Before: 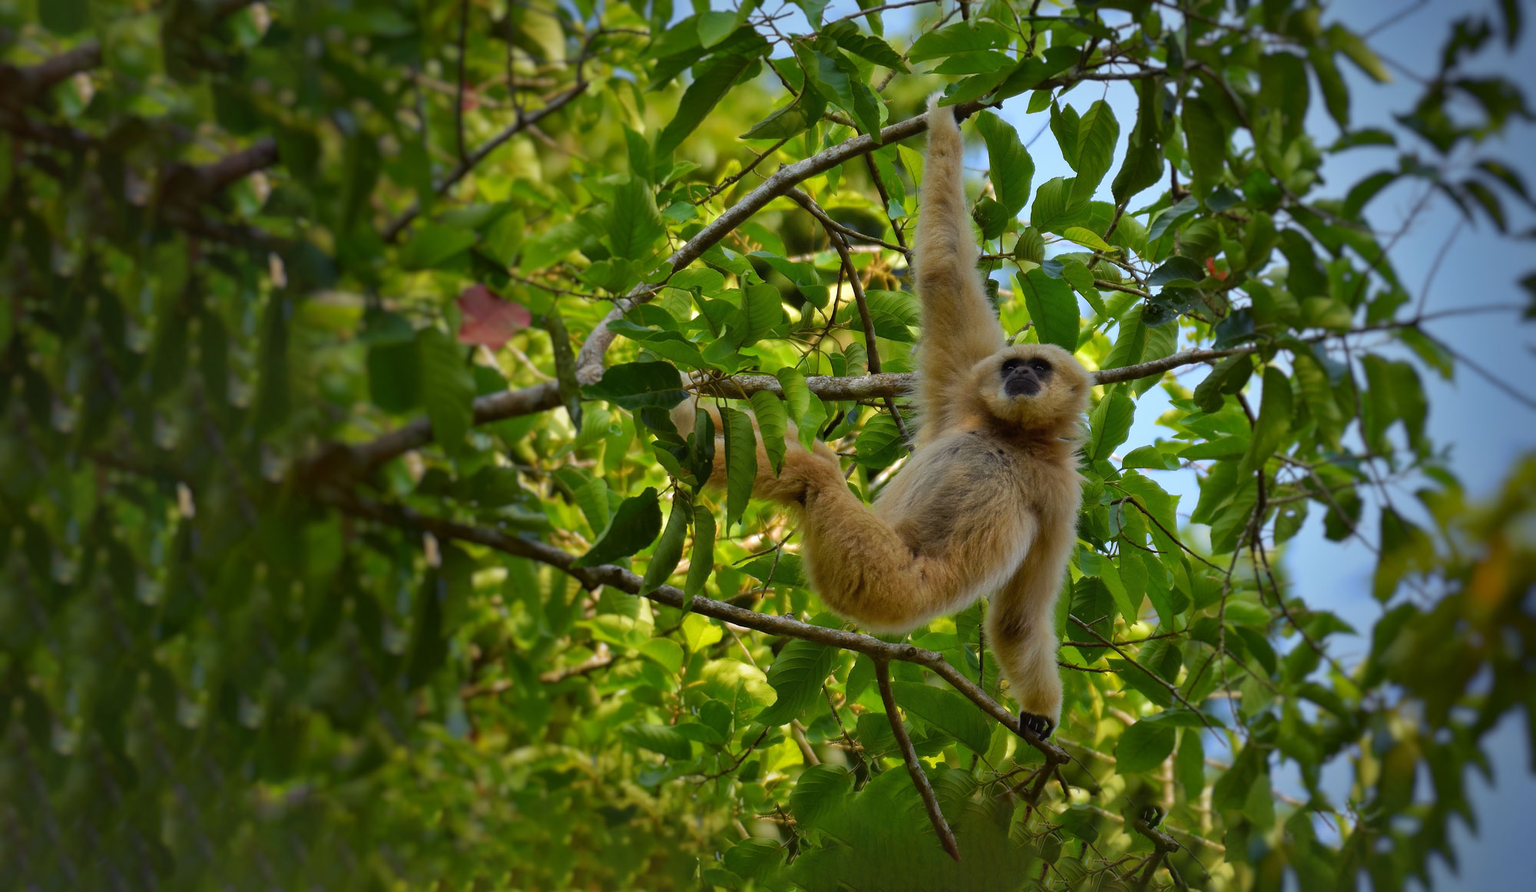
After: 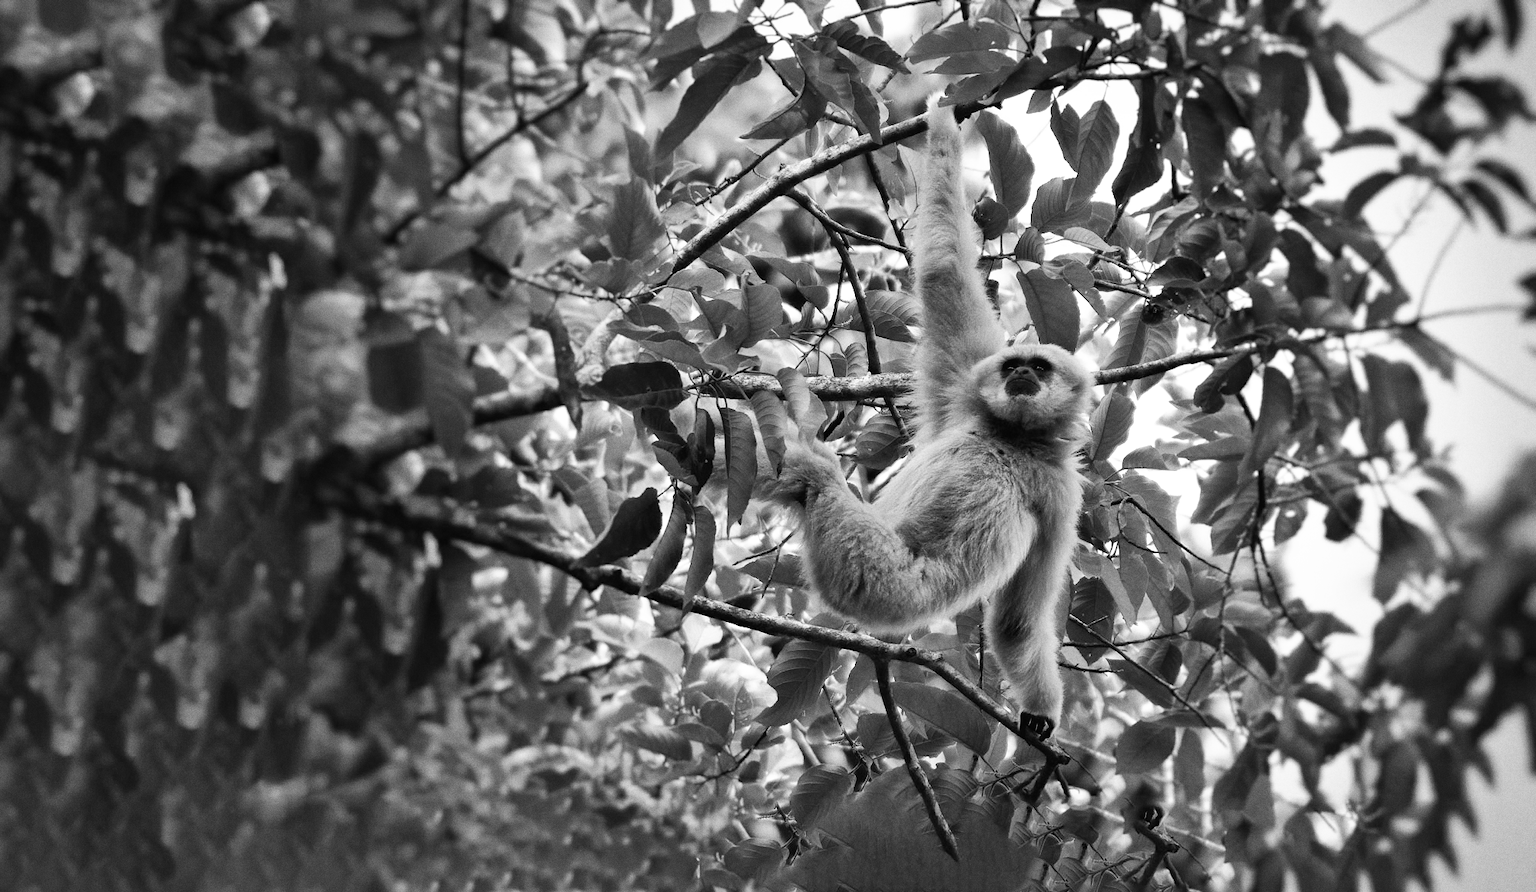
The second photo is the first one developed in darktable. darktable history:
exposure: black level correction 0, compensate exposure bias true, compensate highlight preservation false
tone equalizer: -8 EV -0.417 EV, -7 EV -0.389 EV, -6 EV -0.333 EV, -5 EV -0.222 EV, -3 EV 0.222 EV, -2 EV 0.333 EV, -1 EV 0.389 EV, +0 EV 0.417 EV, edges refinement/feathering 500, mask exposure compensation -1.57 EV, preserve details no
shadows and highlights: on, module defaults
base curve: curves: ch0 [(0, 0) (0.007, 0.004) (0.027, 0.03) (0.046, 0.07) (0.207, 0.54) (0.442, 0.872) (0.673, 0.972) (1, 1)], preserve colors none
color calibration: output gray [0.25, 0.35, 0.4, 0], x 0.383, y 0.372, temperature 3905.17 K
monochrome: on, module defaults
grain: coarseness 0.09 ISO
